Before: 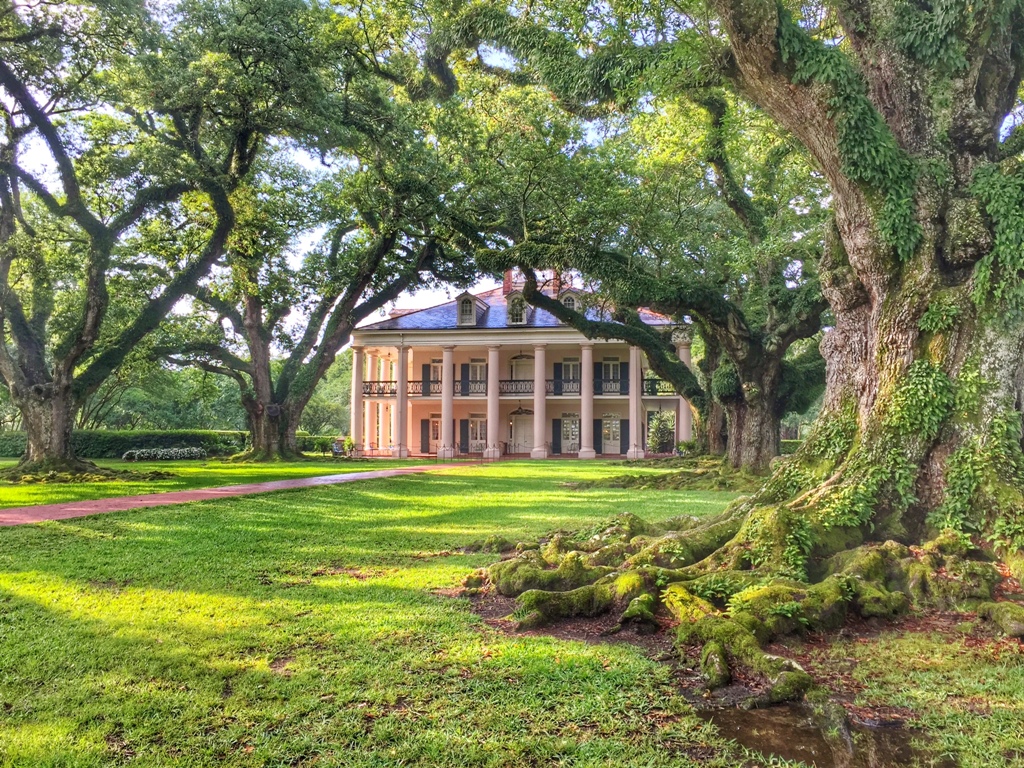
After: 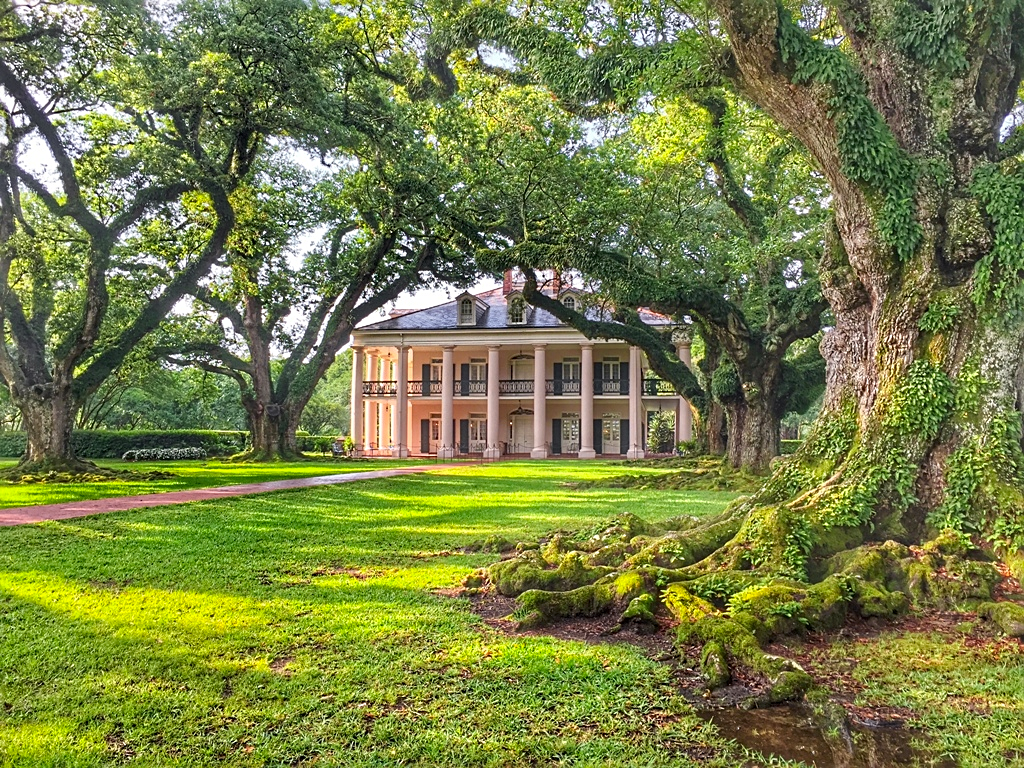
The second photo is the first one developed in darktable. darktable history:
sharpen: on, module defaults
color zones: curves: ch1 [(0.25, 0.61) (0.75, 0.248)]
